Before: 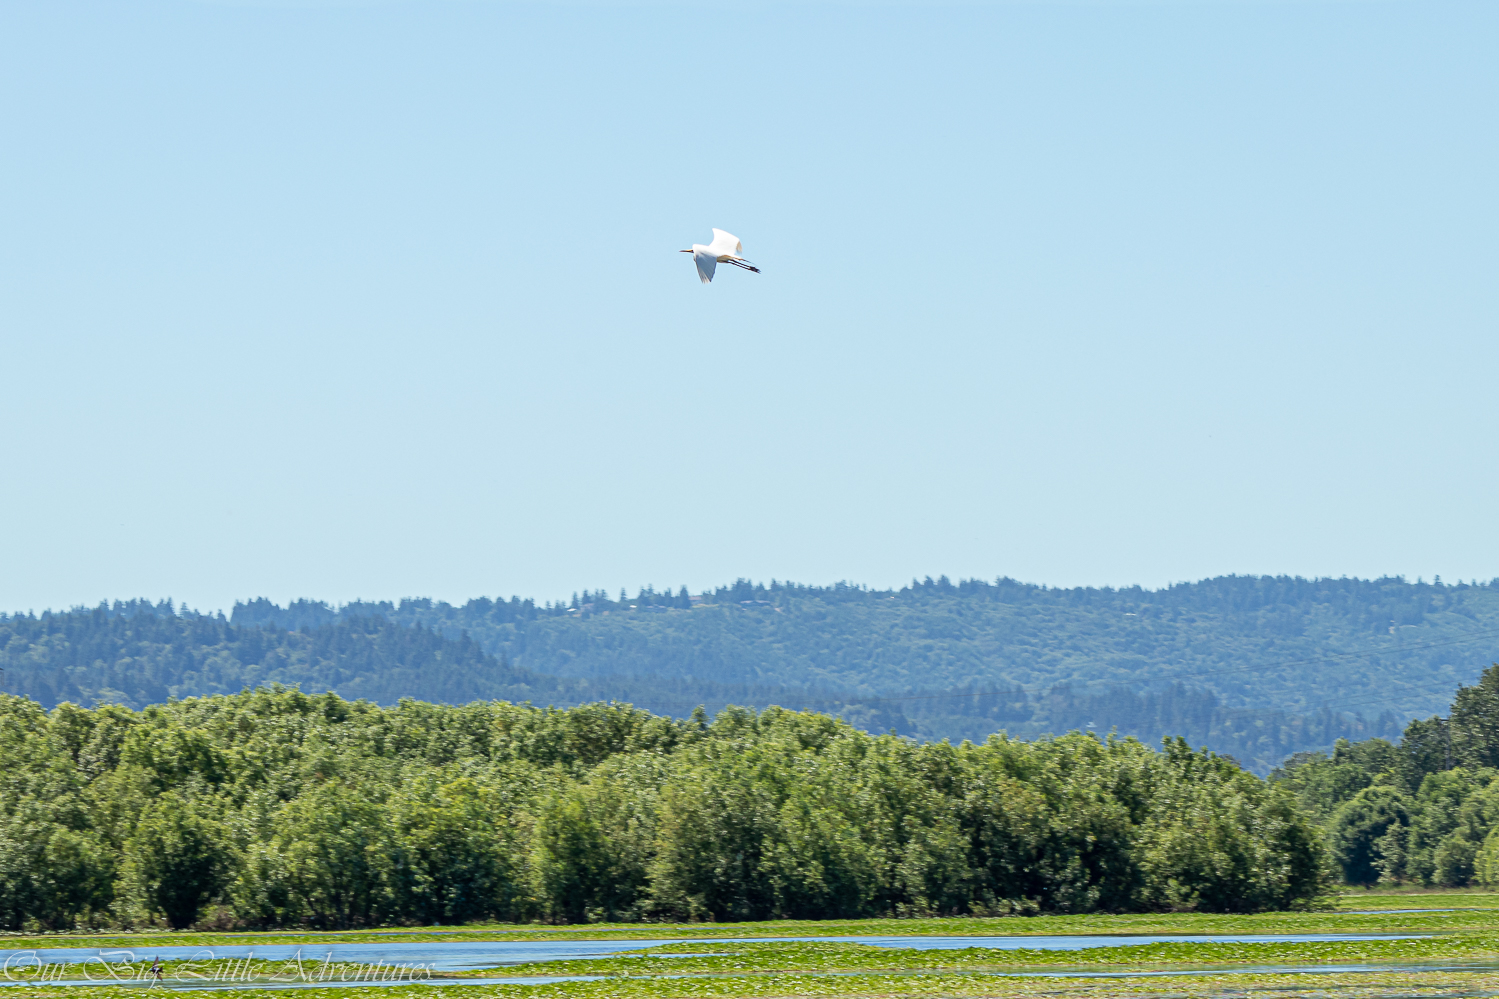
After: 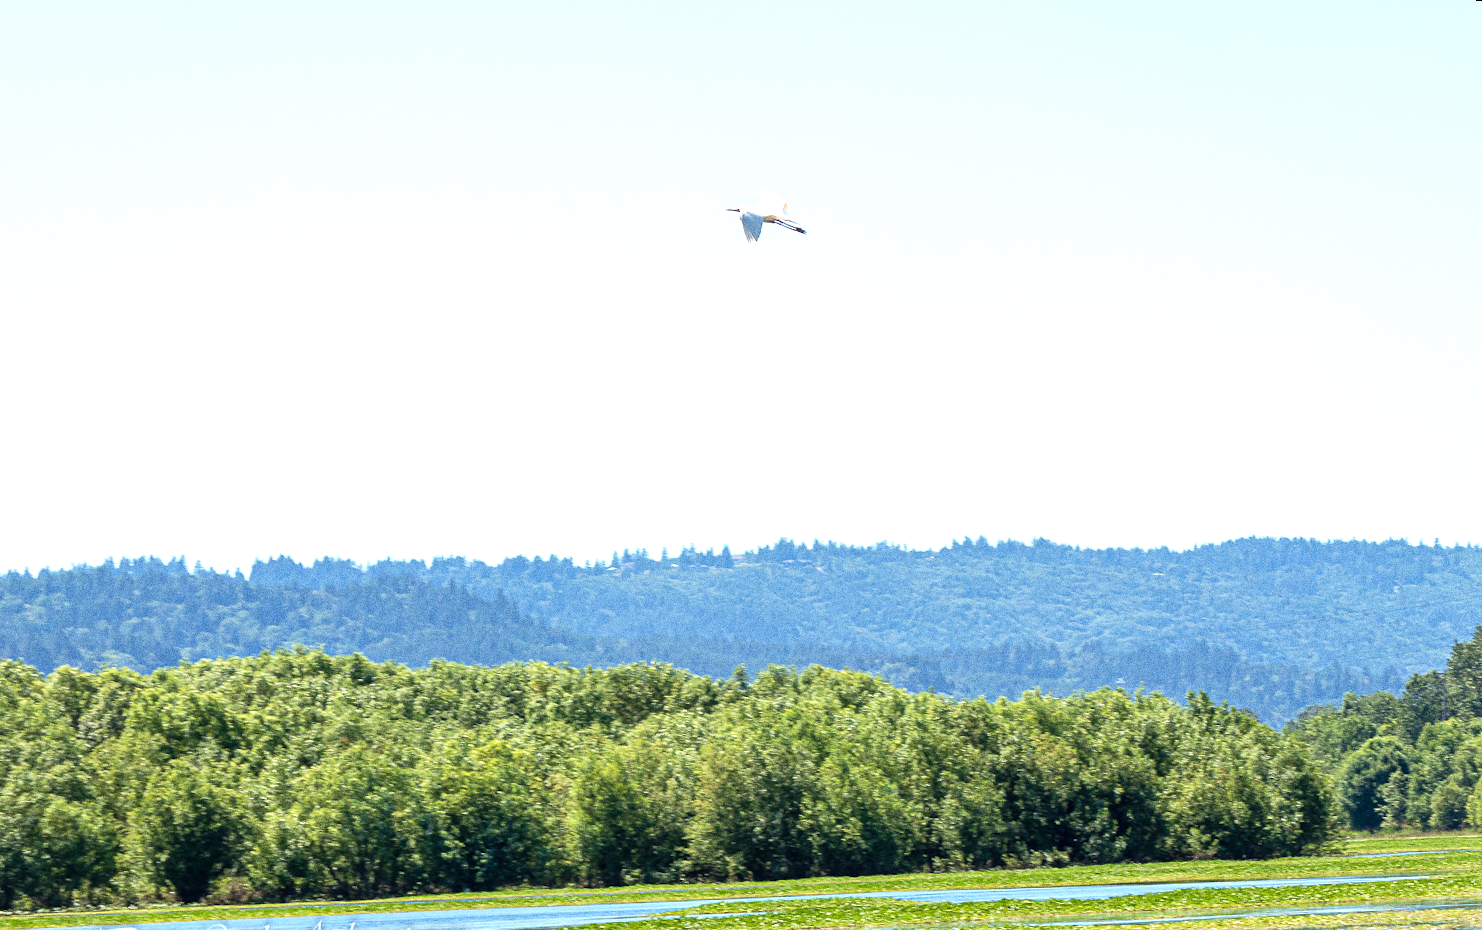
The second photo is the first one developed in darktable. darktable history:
velvia: strength 15%
exposure: black level correction 0, exposure 0.7 EV, compensate exposure bias true, compensate highlight preservation false
rotate and perspective: rotation 0.679°, lens shift (horizontal) 0.136, crop left 0.009, crop right 0.991, crop top 0.078, crop bottom 0.95
grain: coarseness 0.09 ISO, strength 40%
